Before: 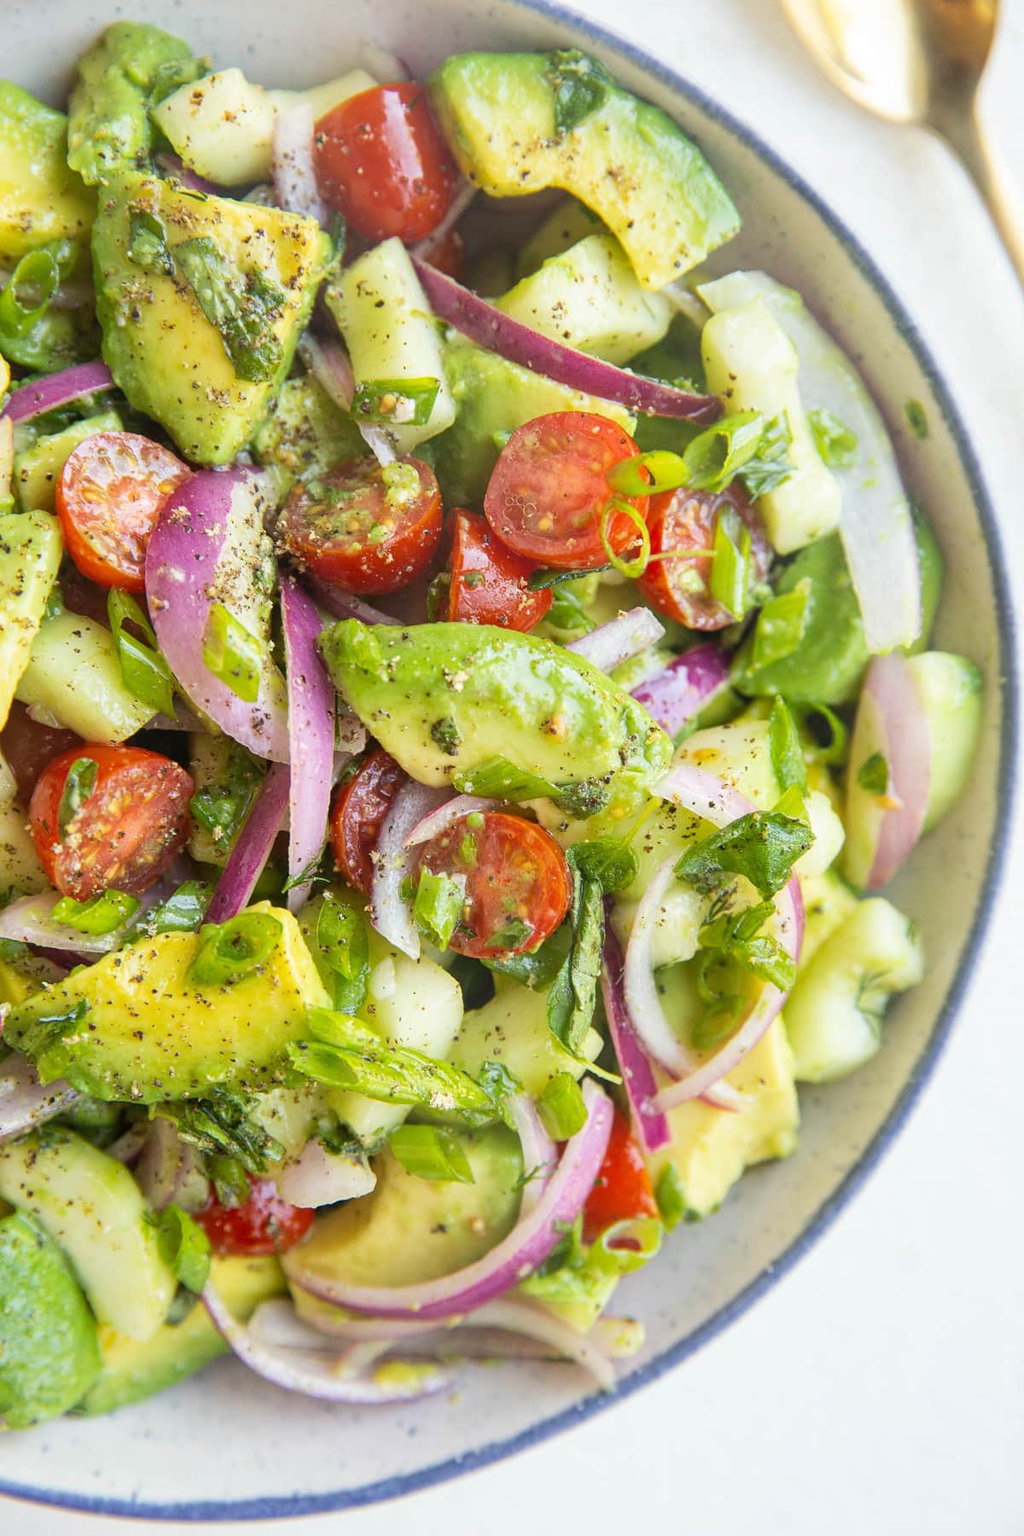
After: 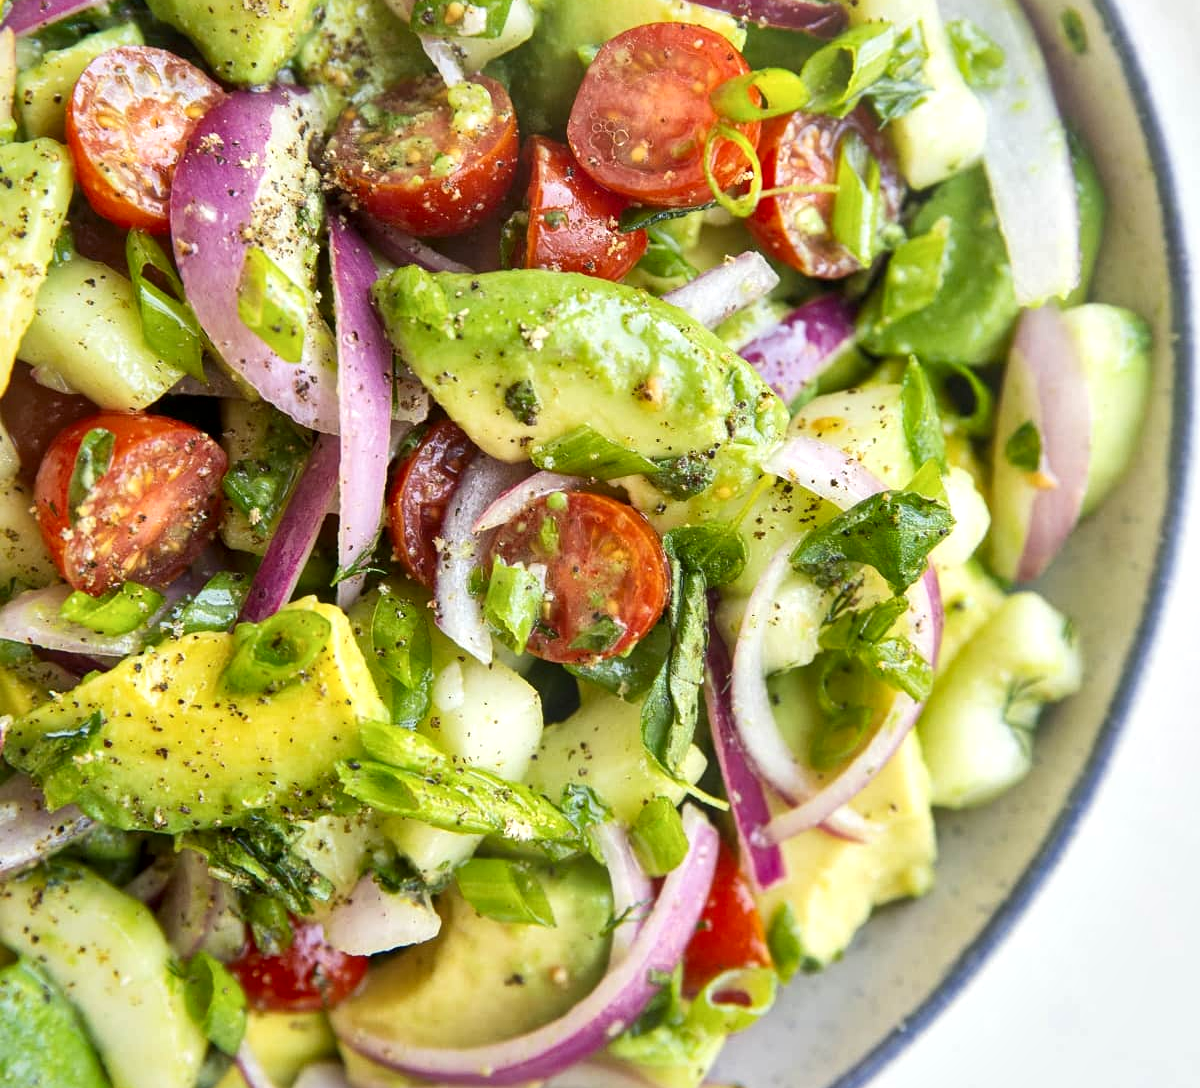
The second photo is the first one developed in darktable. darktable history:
local contrast: mode bilateral grid, contrast 25, coarseness 61, detail 151%, midtone range 0.2
crop and rotate: top 25.586%, bottom 13.942%
